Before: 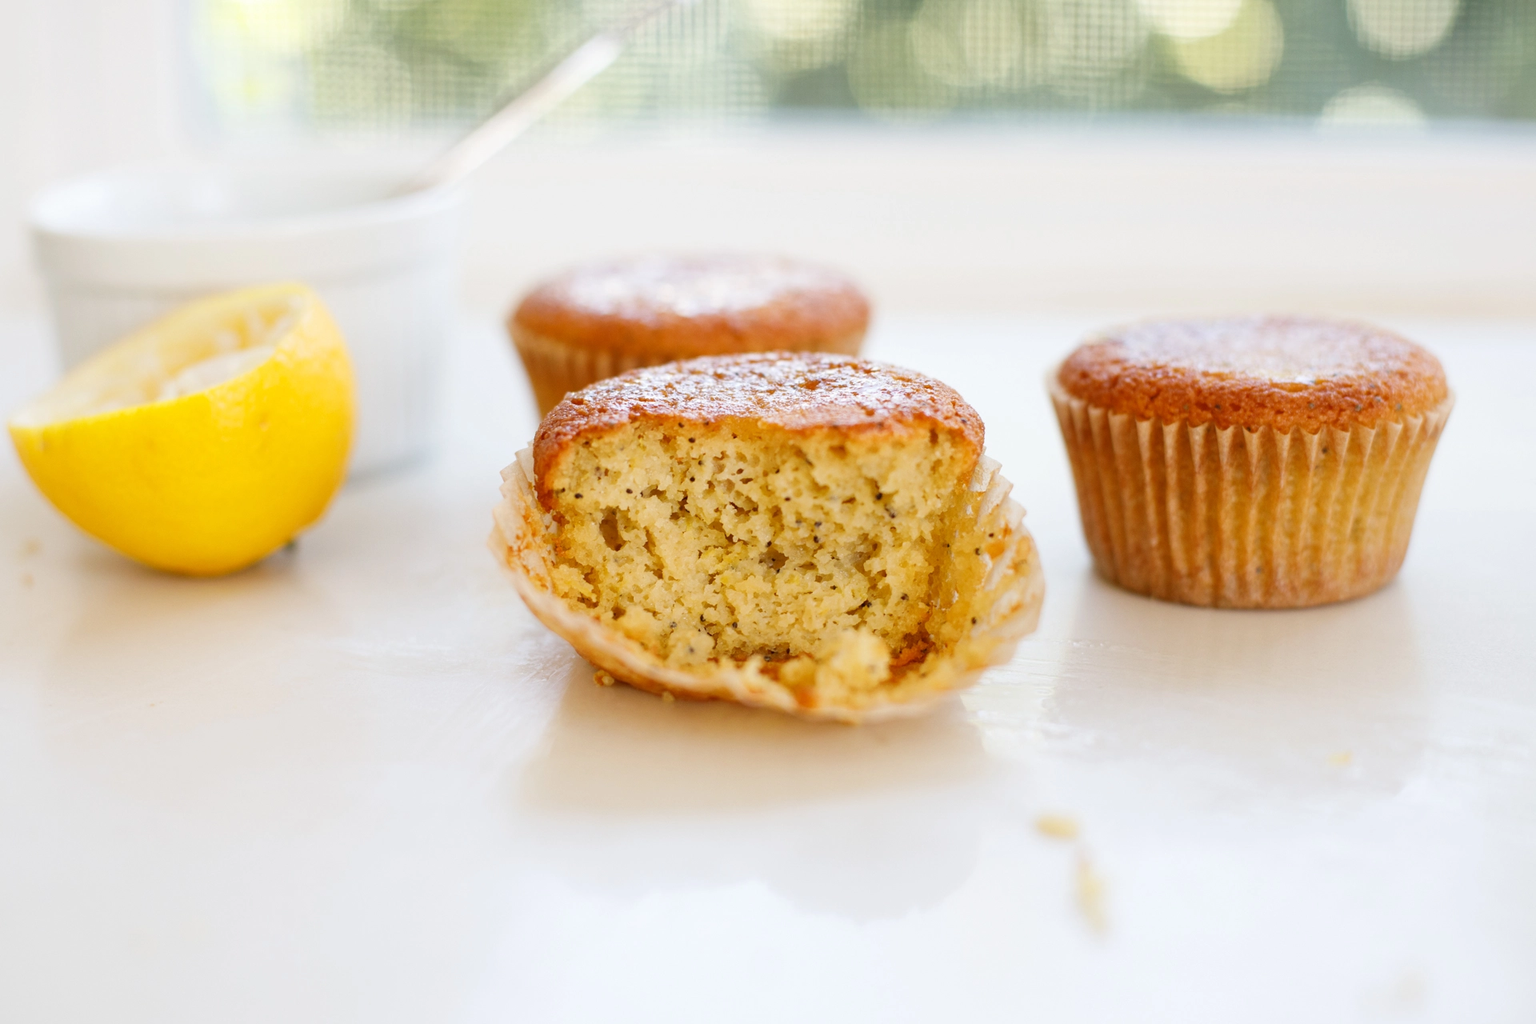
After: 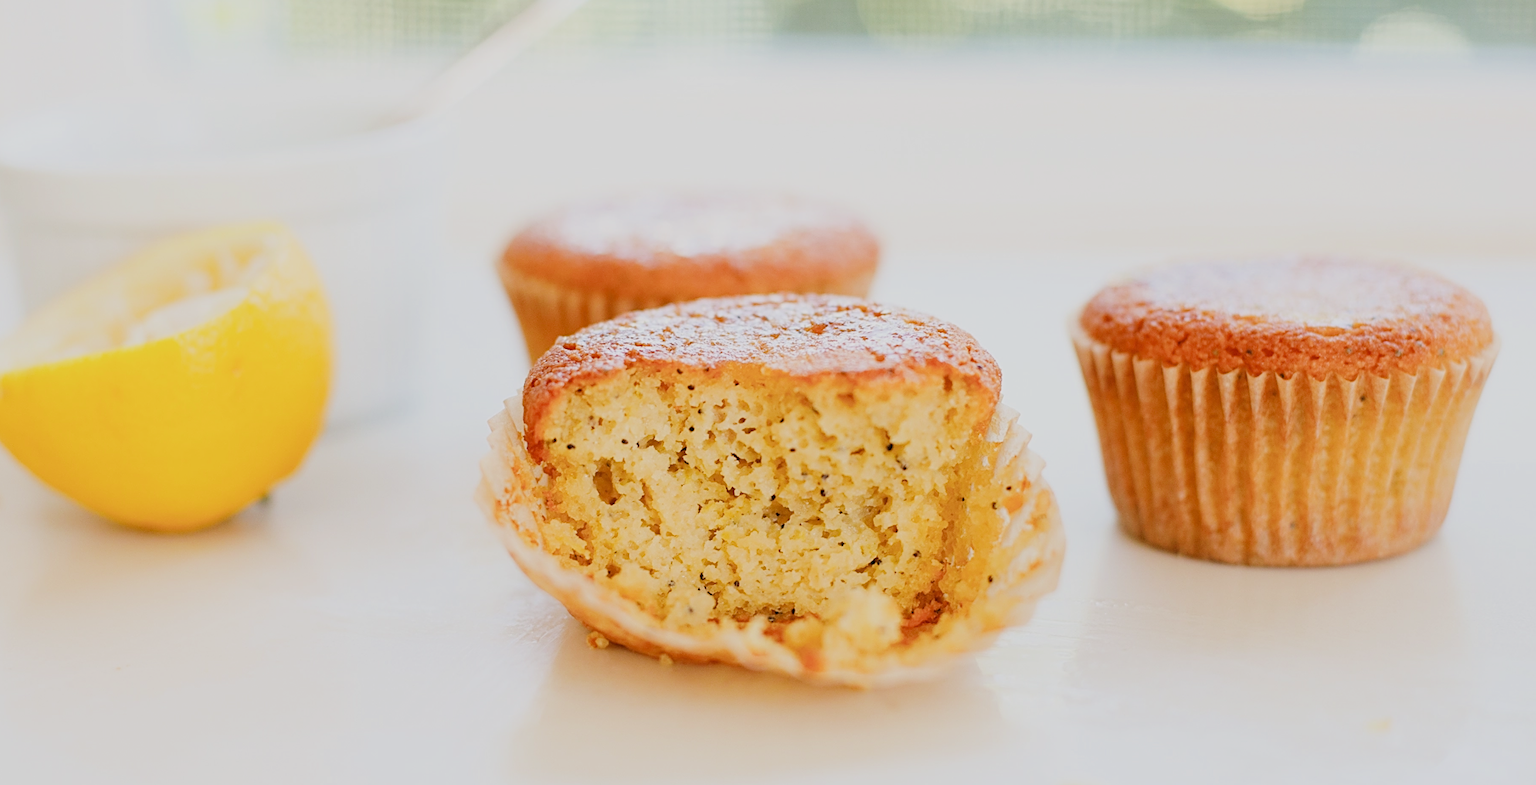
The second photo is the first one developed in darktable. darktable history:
crop: left 2.694%, top 7.365%, right 3.064%, bottom 20.306%
exposure: black level correction 0, exposure 0.691 EV, compensate highlight preservation false
sharpen: on, module defaults
filmic rgb: black relative exposure -6.19 EV, white relative exposure 6.98 EV, hardness 2.26
